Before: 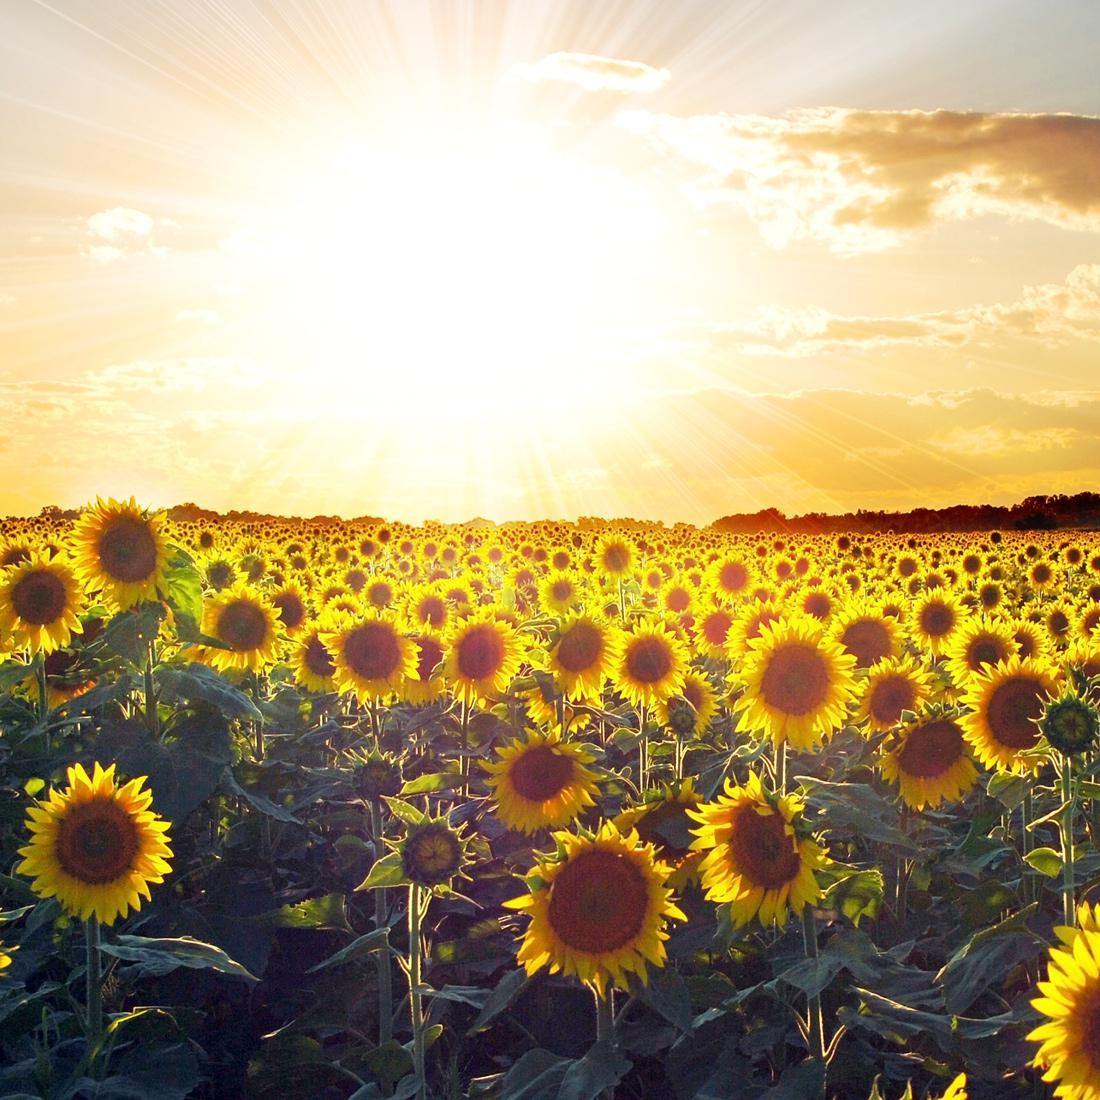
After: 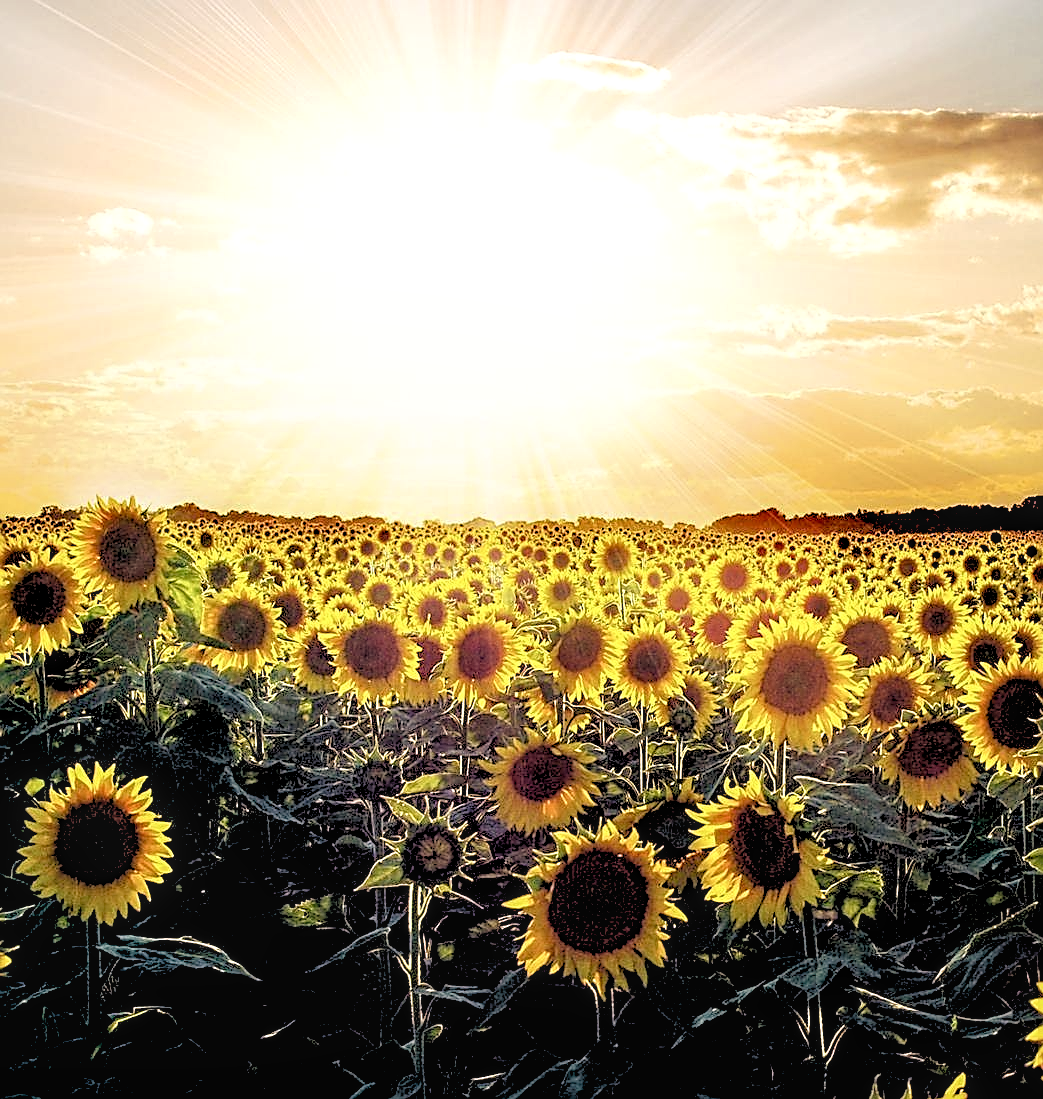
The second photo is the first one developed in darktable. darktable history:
rgb levels: levels [[0.029, 0.461, 0.922], [0, 0.5, 1], [0, 0.5, 1]]
sharpen: amount 0.901
contrast brightness saturation: saturation -0.17
local contrast: highlights 35%, detail 135%
color balance: lift [0.975, 0.993, 1, 1.015], gamma [1.1, 1, 1, 0.945], gain [1, 1.04, 1, 0.95]
crop and rotate: right 5.167%
